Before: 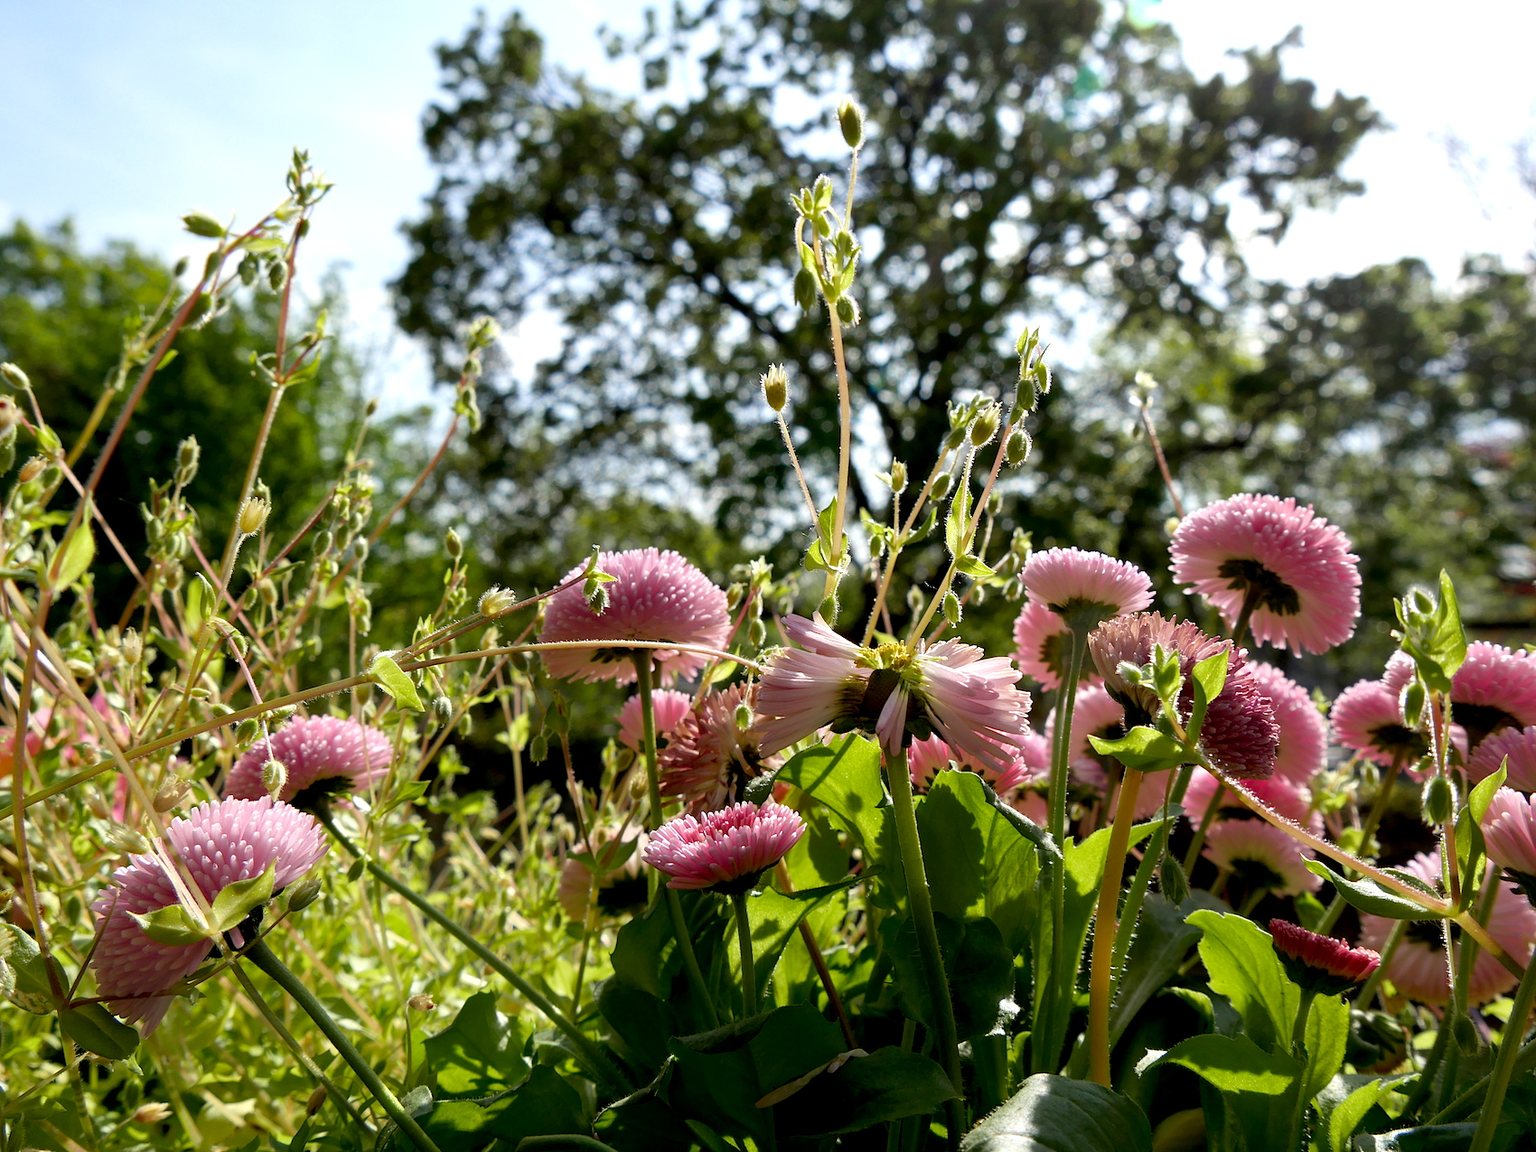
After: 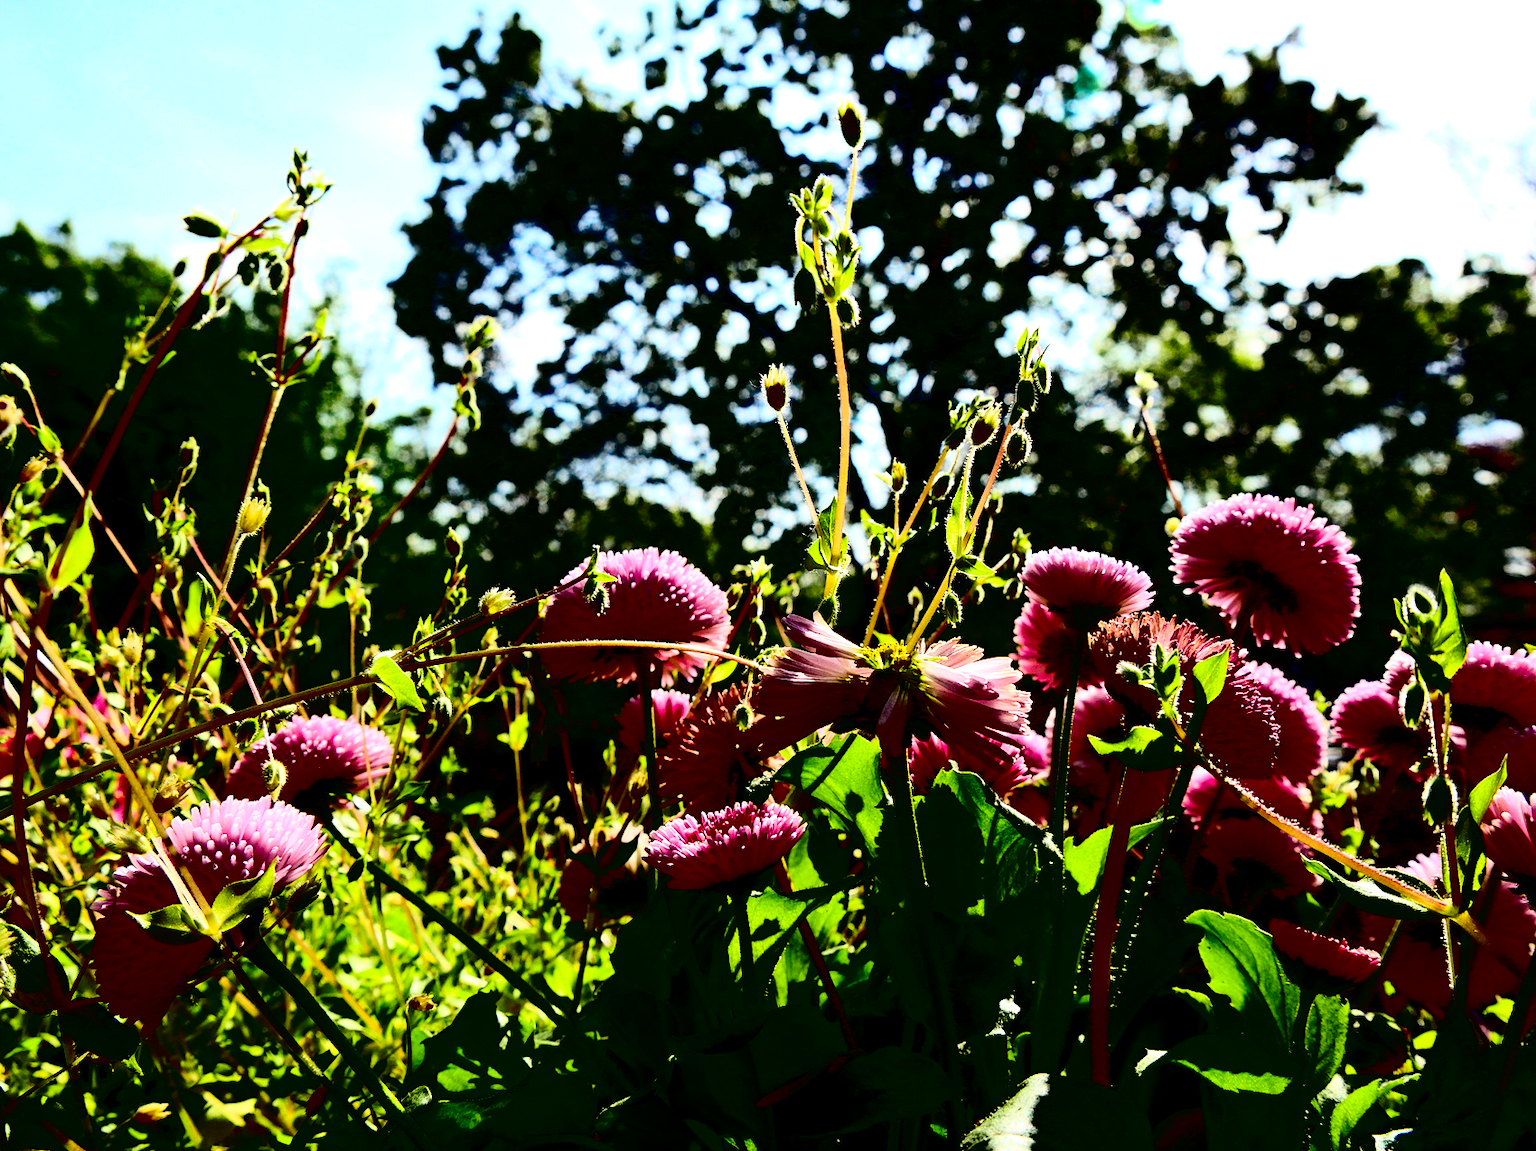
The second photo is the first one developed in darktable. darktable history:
crop: bottom 0.071%
contrast brightness saturation: contrast 0.77, brightness -1, saturation 1
